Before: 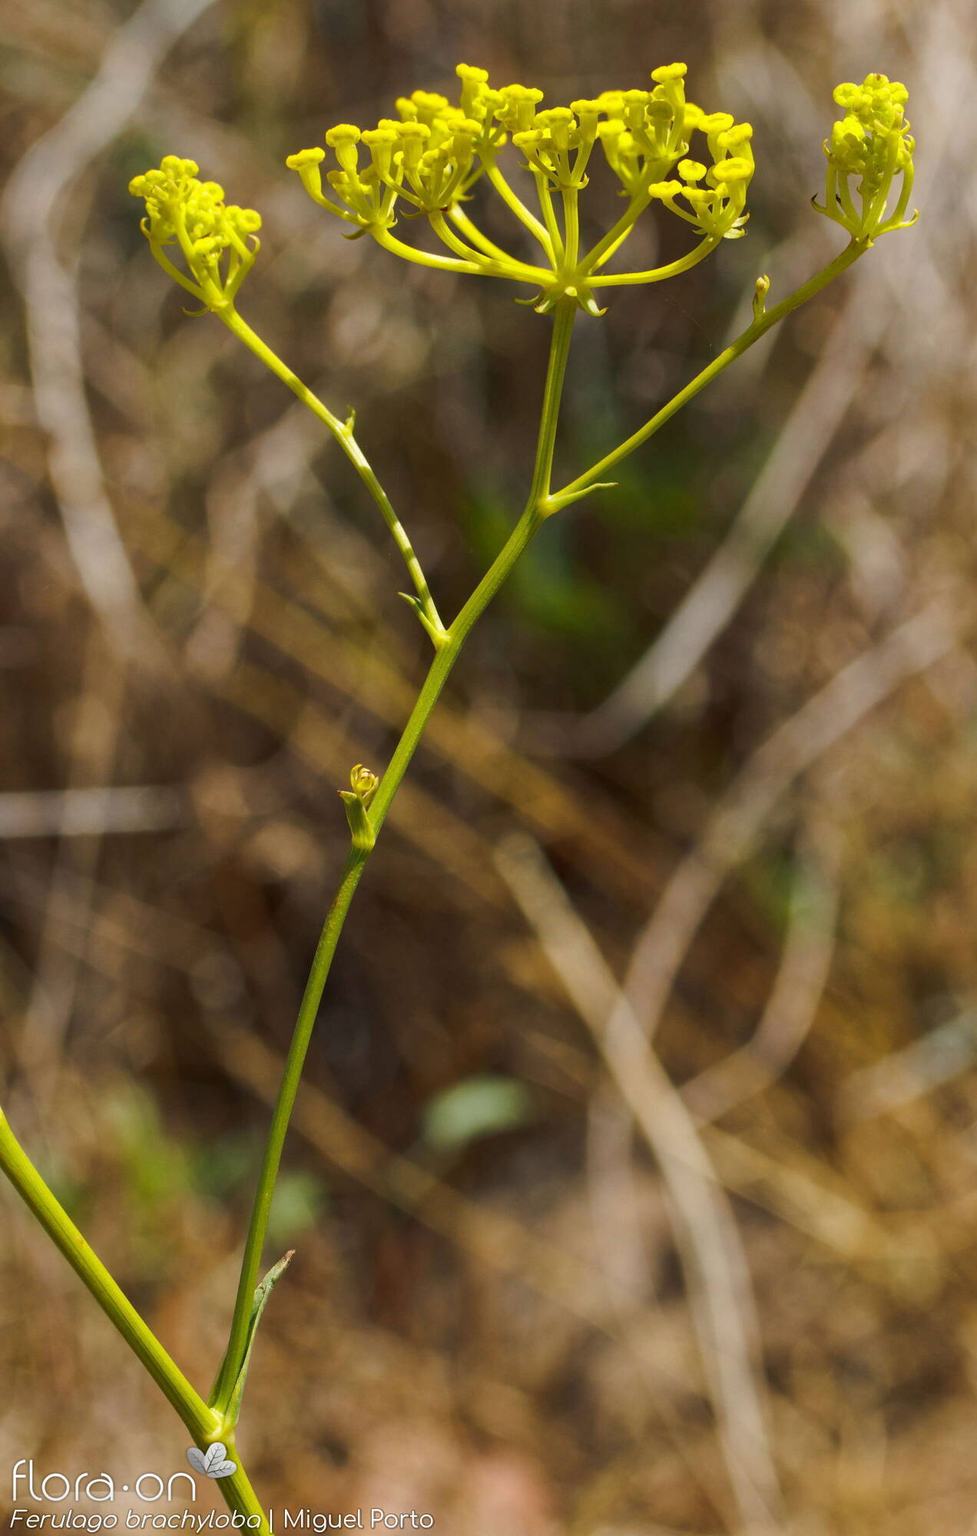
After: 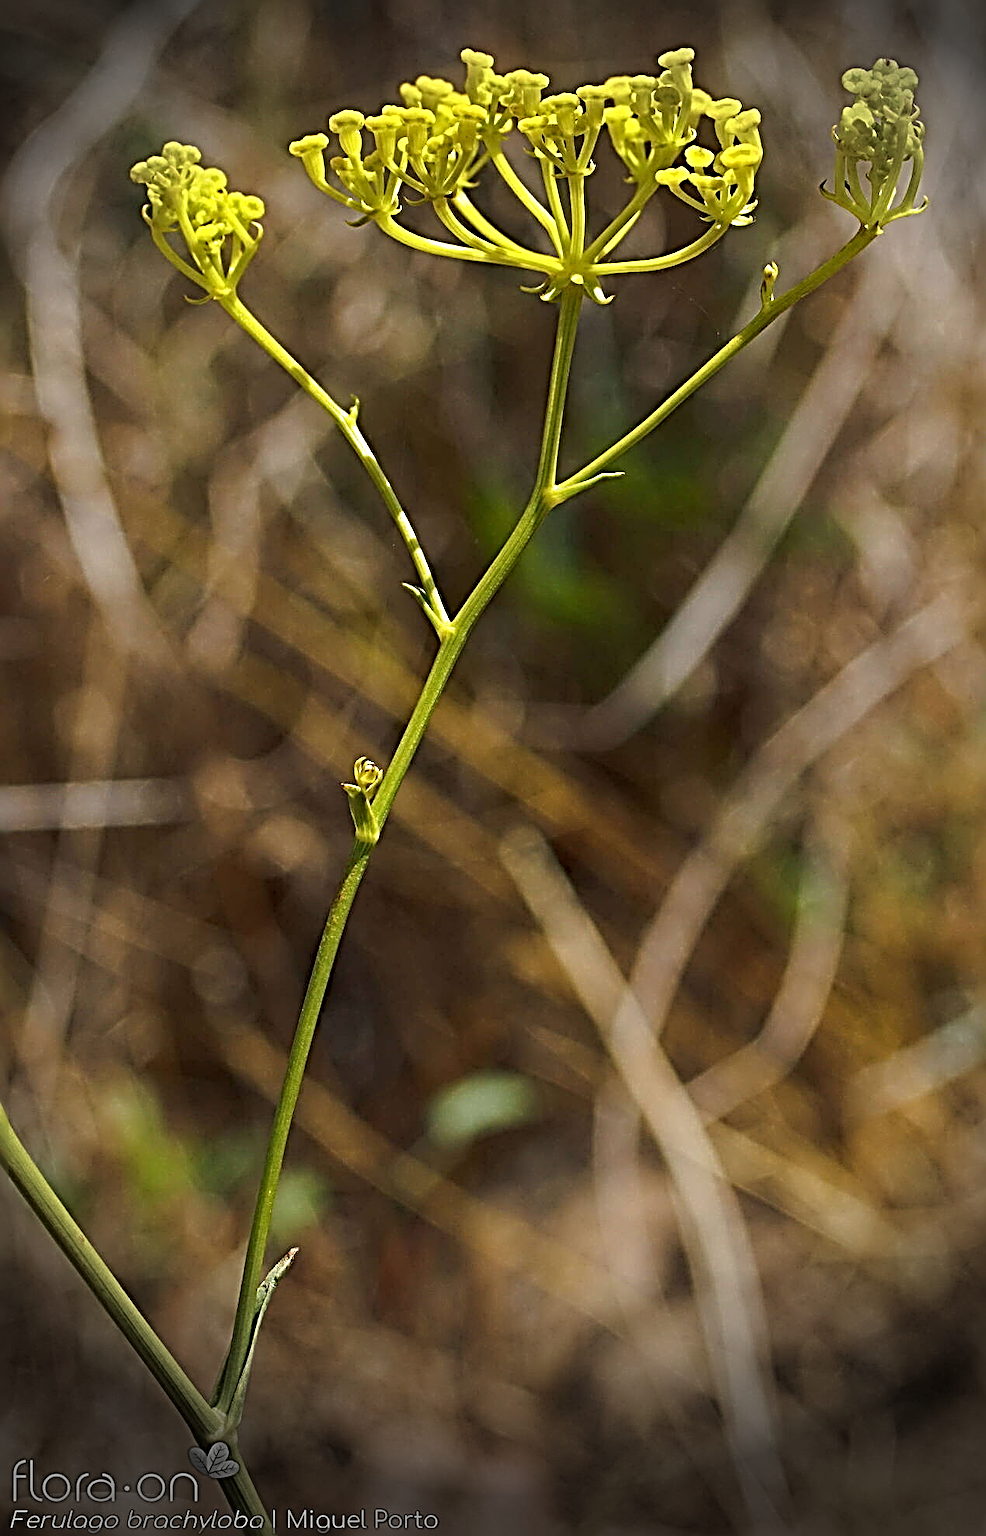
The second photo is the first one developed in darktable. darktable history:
sharpen: radius 4.001, amount 2
vignetting: fall-off start 76.42%, fall-off radius 27.36%, brightness -0.872, center (0.037, -0.09), width/height ratio 0.971
crop: top 1.049%, right 0.001%
